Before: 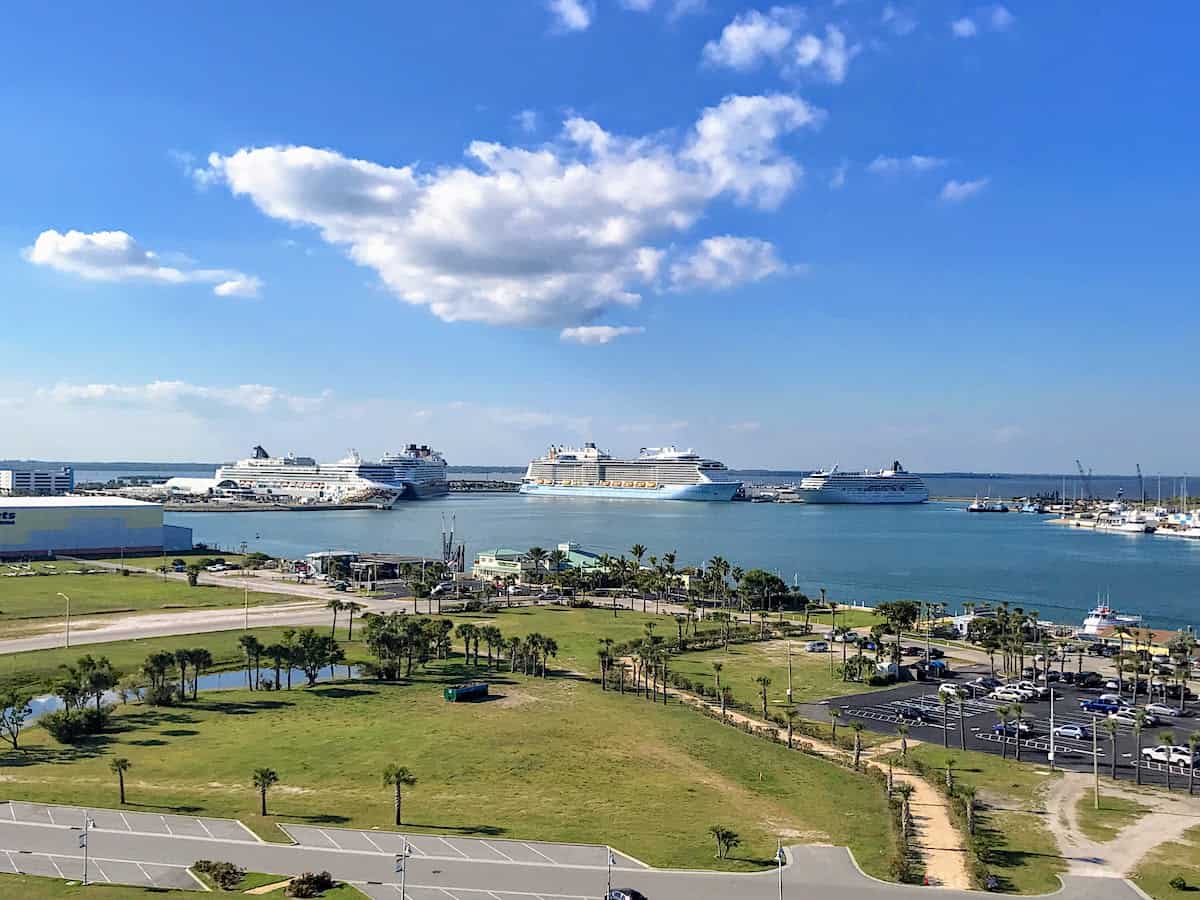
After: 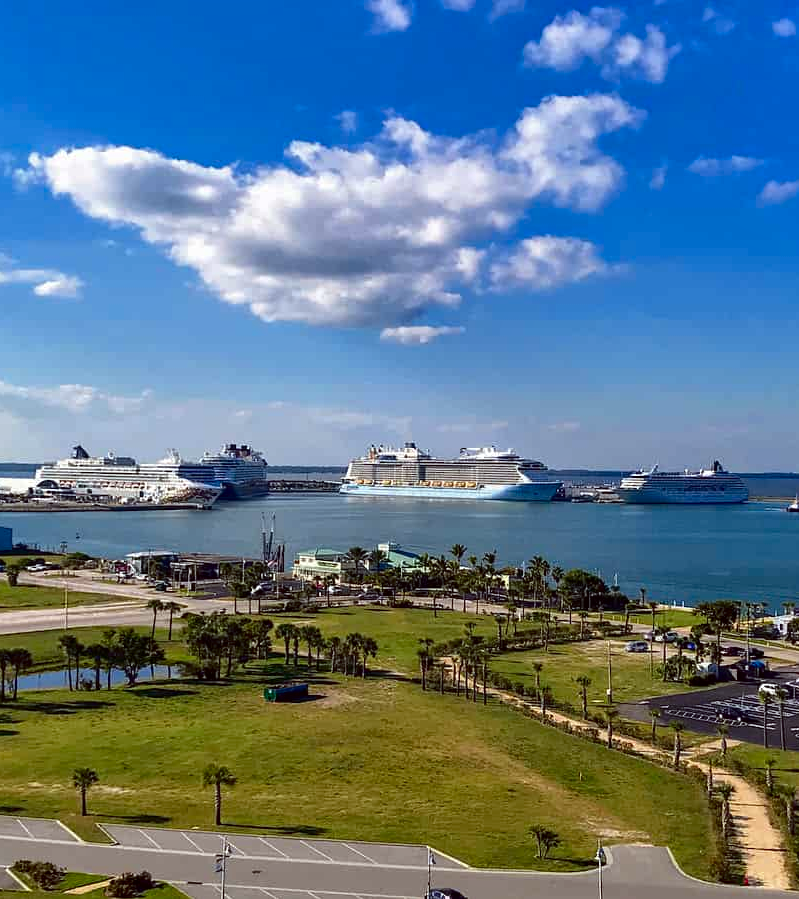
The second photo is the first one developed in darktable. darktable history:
contrast brightness saturation: brightness -0.25, saturation 0.2
crop and rotate: left 15.055%, right 18.278%
color balance: mode lift, gamma, gain (sRGB), lift [1, 1.049, 1, 1]
shadows and highlights: white point adjustment 1, soften with gaussian
